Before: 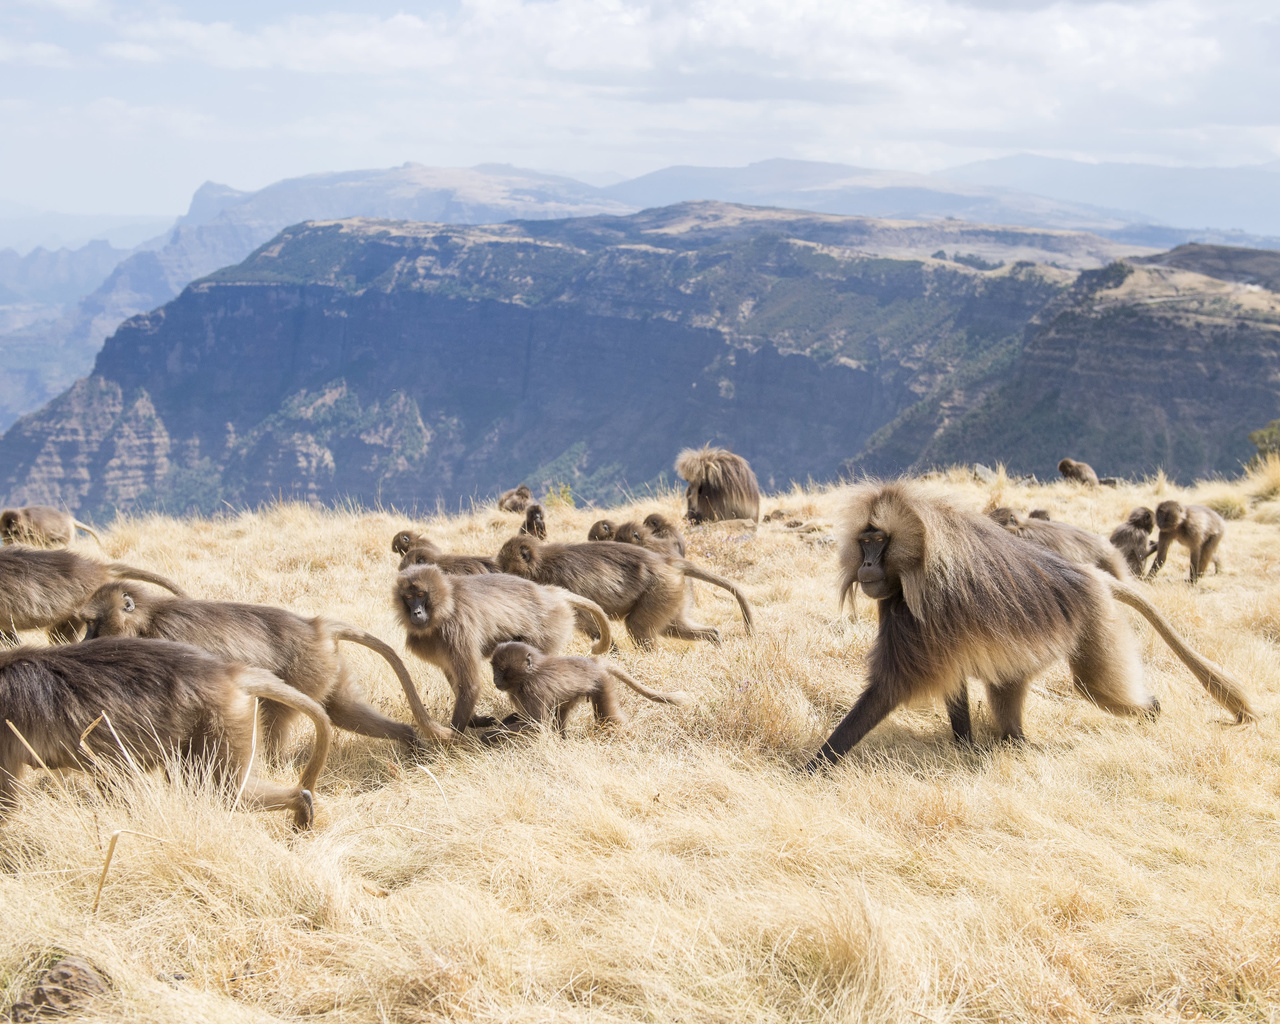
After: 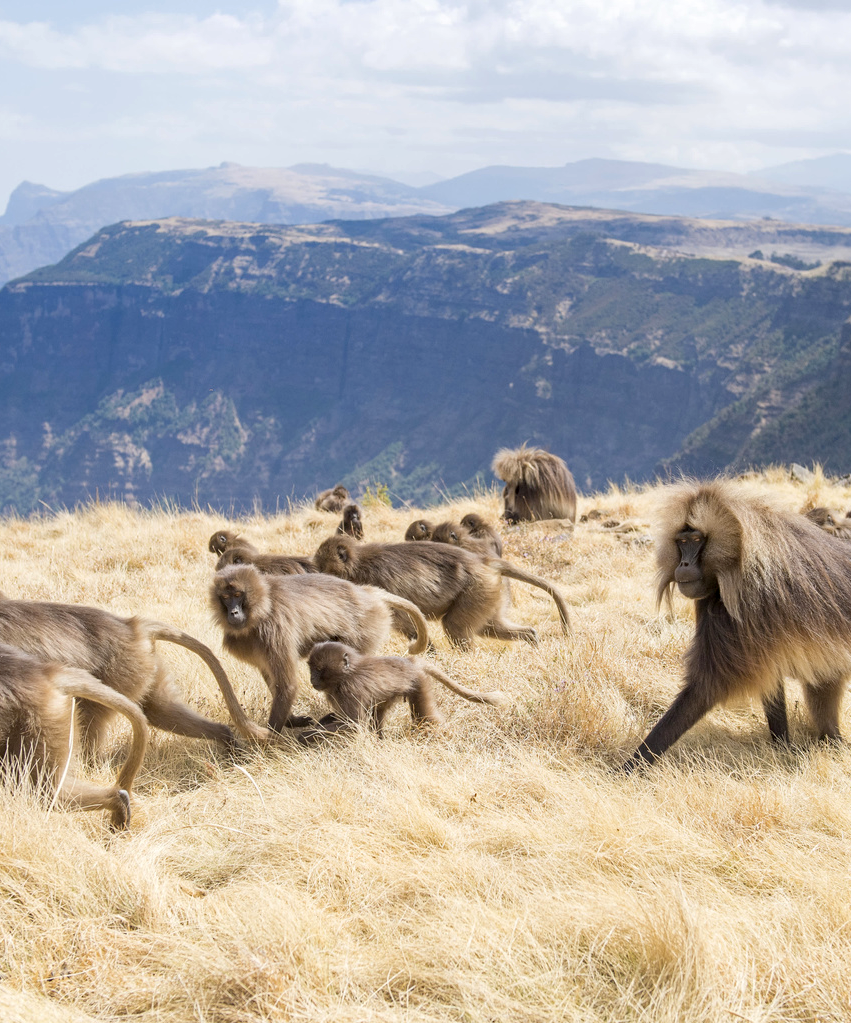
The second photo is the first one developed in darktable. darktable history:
crop and rotate: left 14.301%, right 19.145%
haze removal: compatibility mode true, adaptive false
exposure: exposure 0.02 EV, compensate highlight preservation false
